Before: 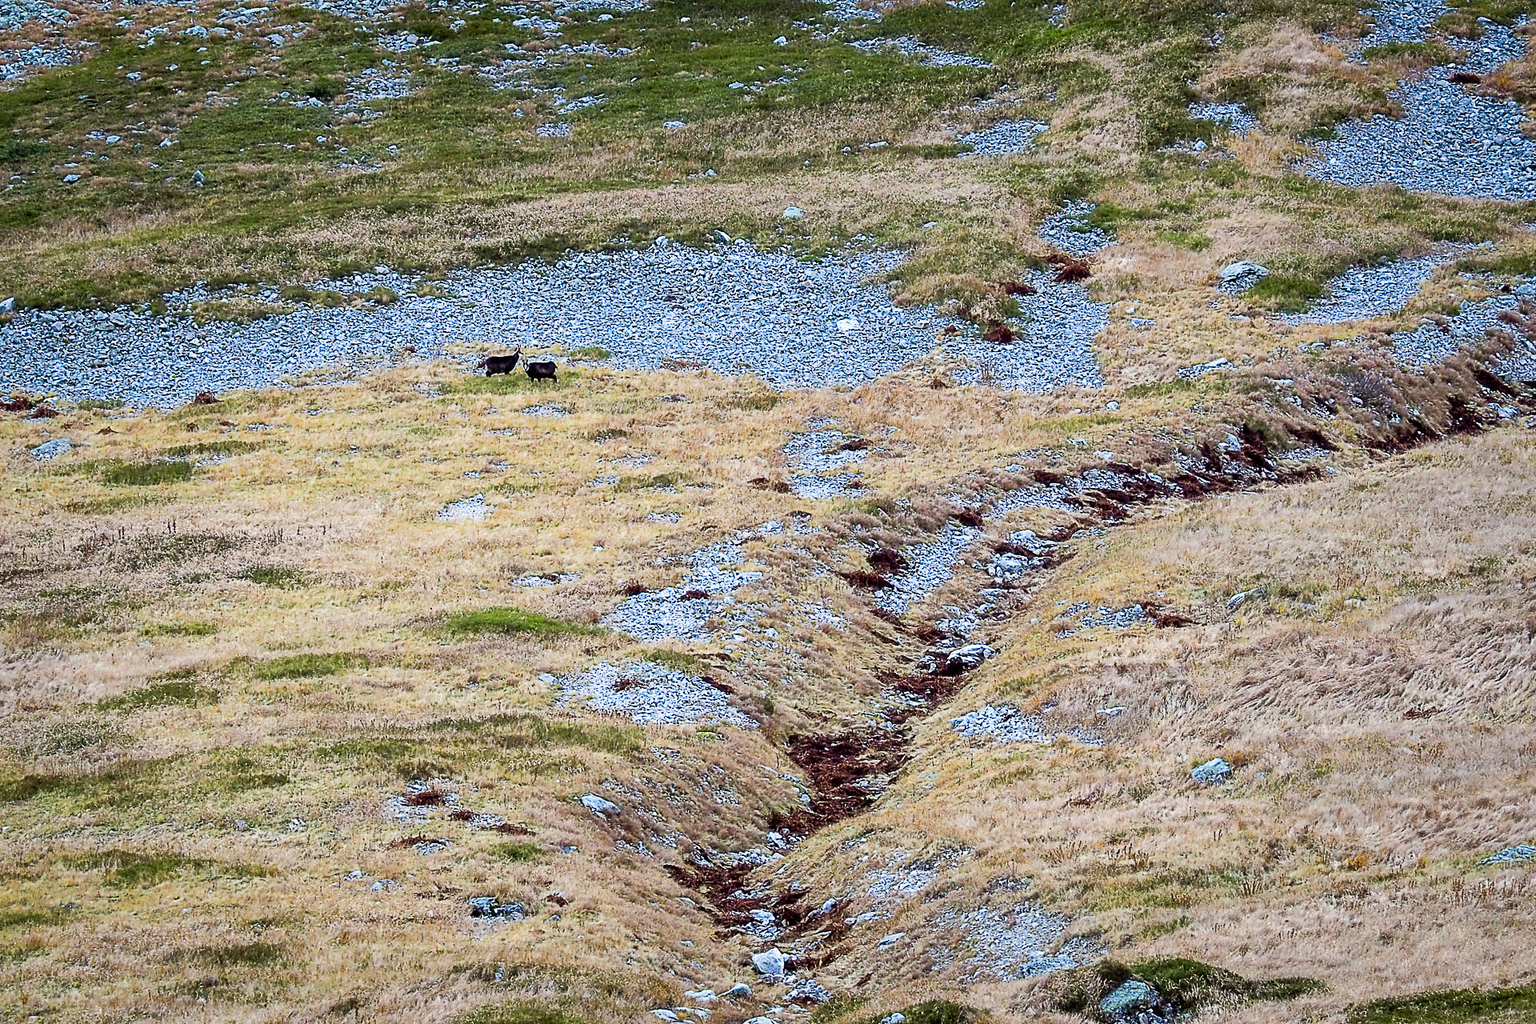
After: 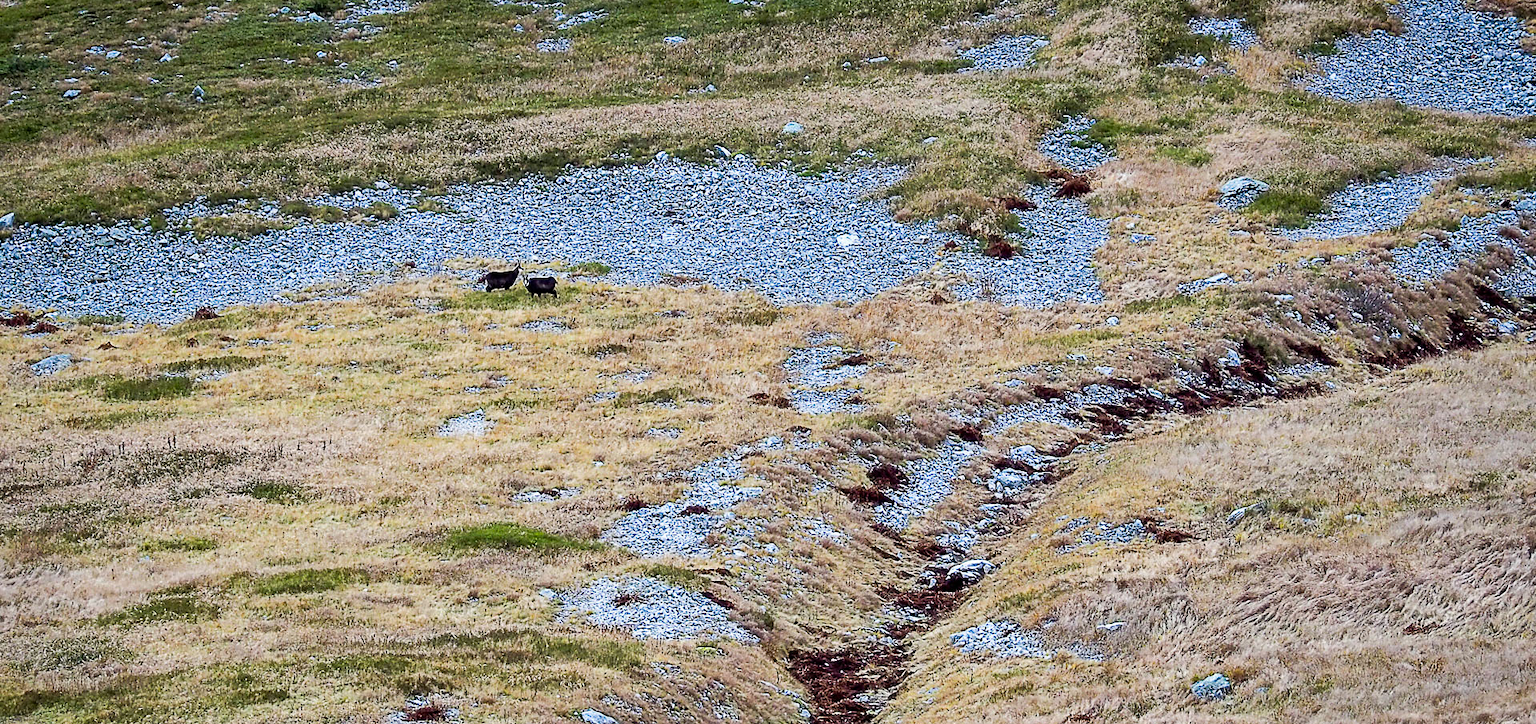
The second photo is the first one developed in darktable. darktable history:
crop and rotate: top 8.293%, bottom 20.996%
shadows and highlights: soften with gaussian
